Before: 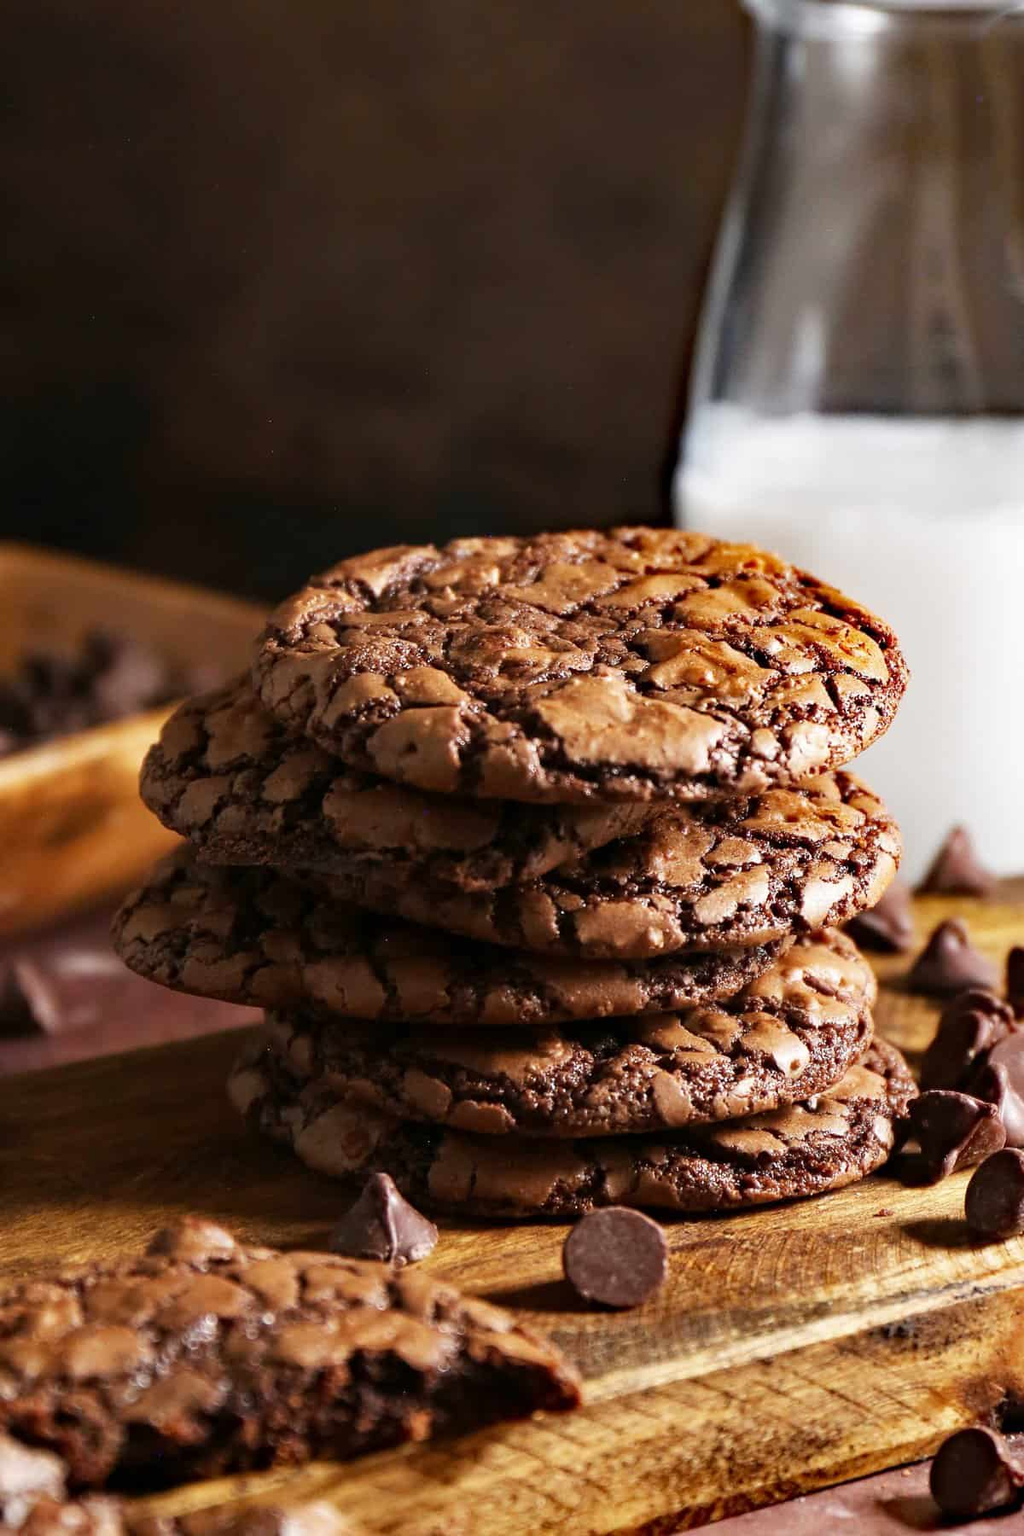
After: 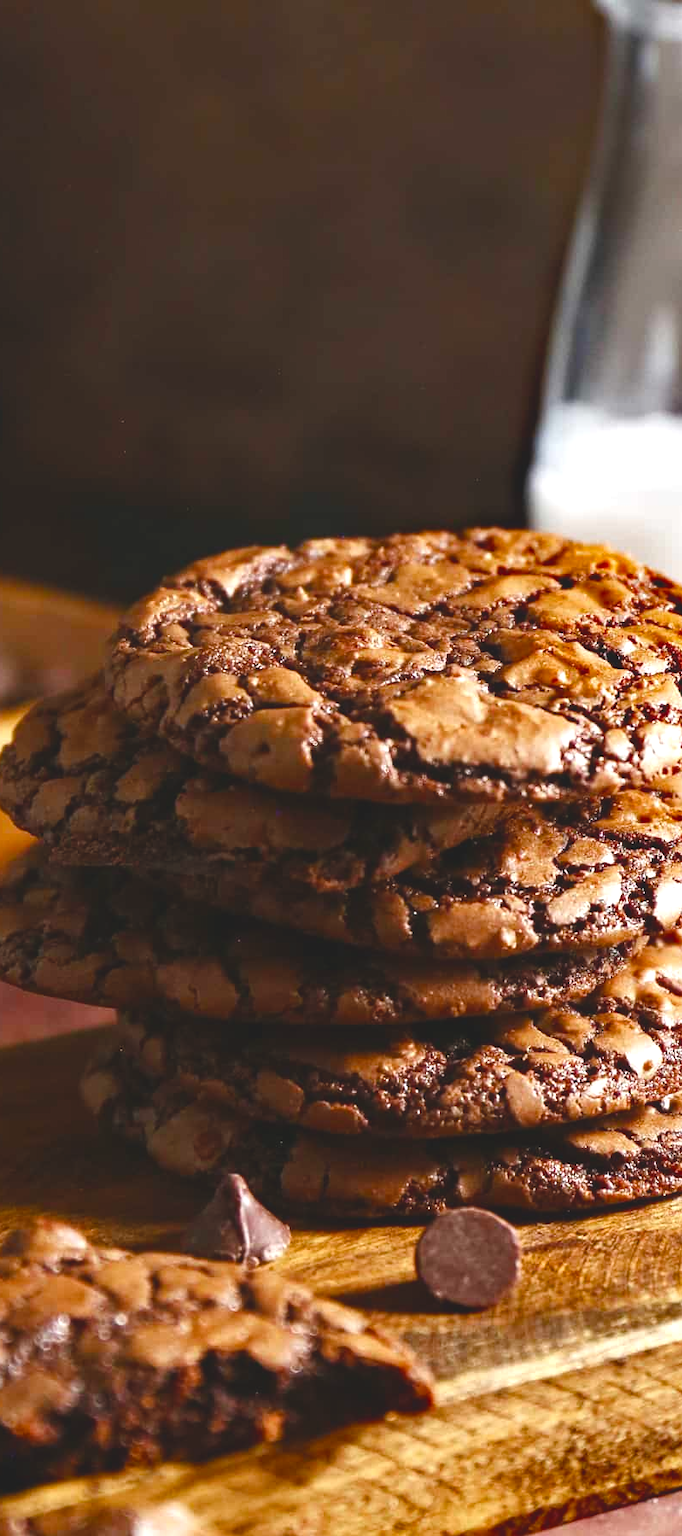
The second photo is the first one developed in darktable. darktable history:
color balance rgb: perceptual saturation grading › mid-tones 6.33%, perceptual saturation grading › shadows 72.44%, perceptual brilliance grading › highlights 11.59%, contrast 5.05%
color balance: lift [1.01, 1, 1, 1], gamma [1.097, 1, 1, 1], gain [0.85, 1, 1, 1]
crop and rotate: left 14.436%, right 18.898%
